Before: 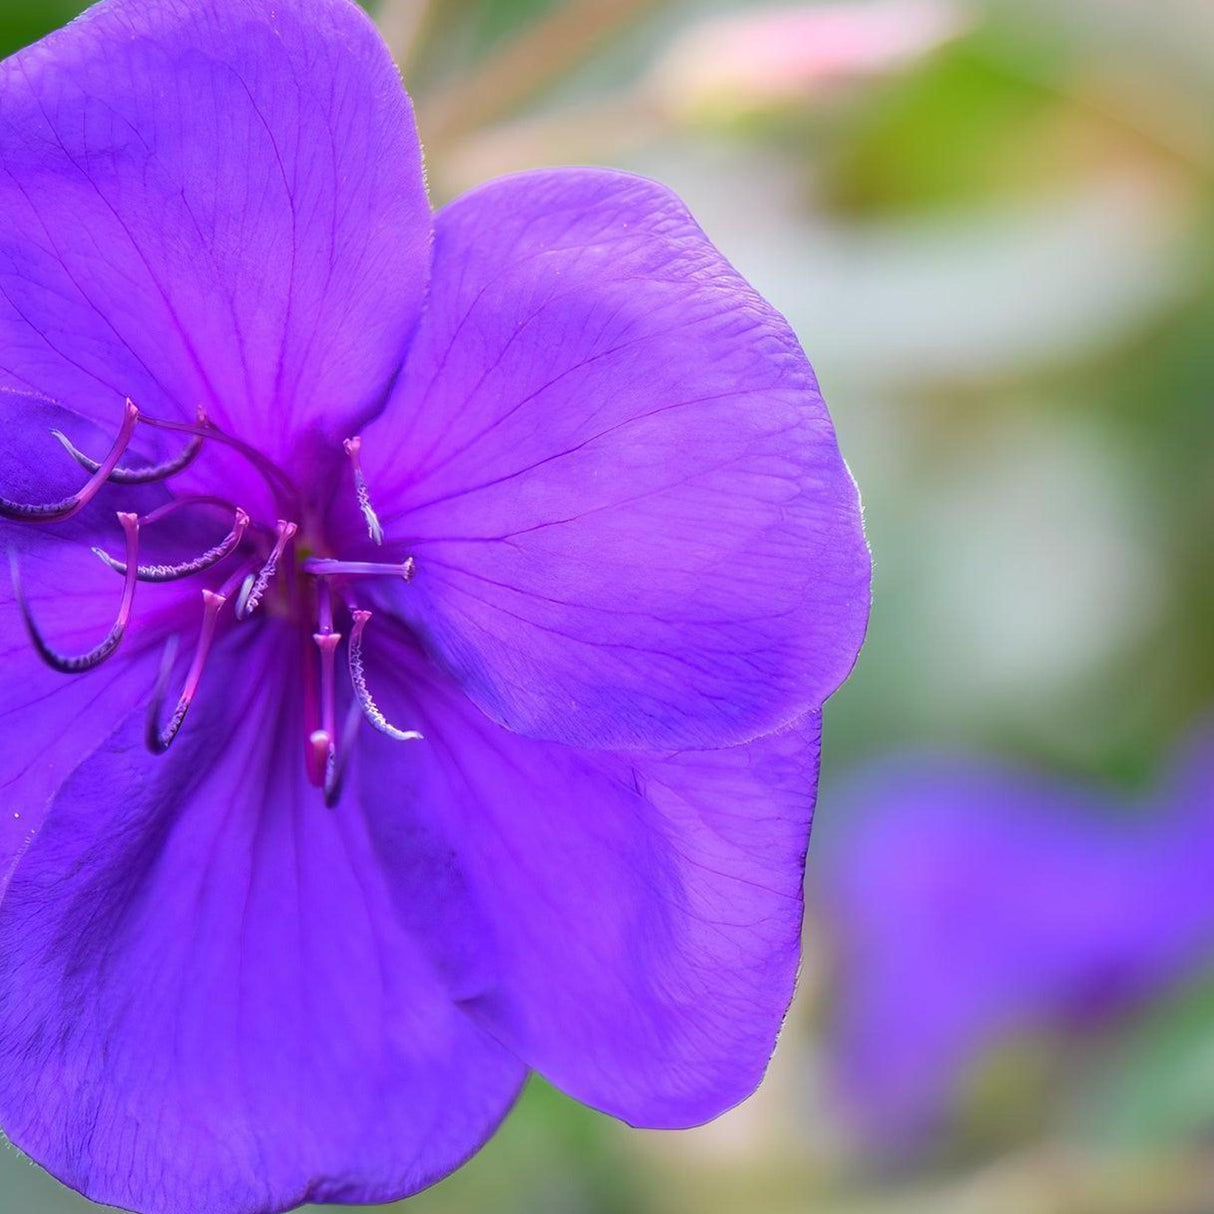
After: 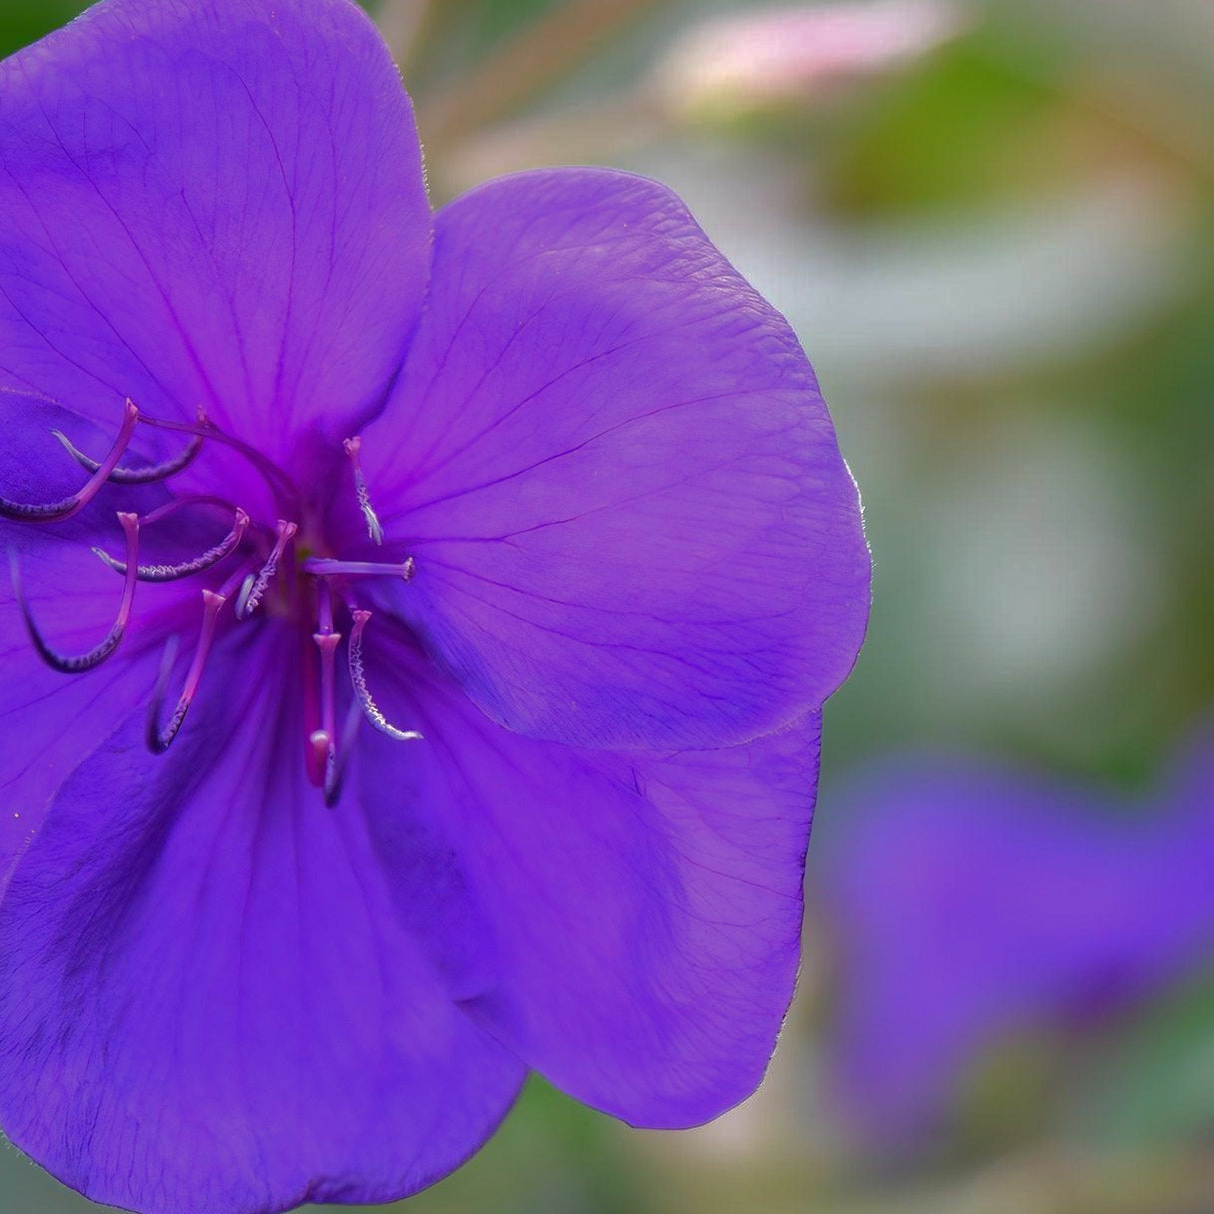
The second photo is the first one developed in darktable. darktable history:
exposure: exposure 0.2 EV, compensate highlight preservation false
base curve: curves: ch0 [(0, 0) (0.841, 0.609) (1, 1)]
